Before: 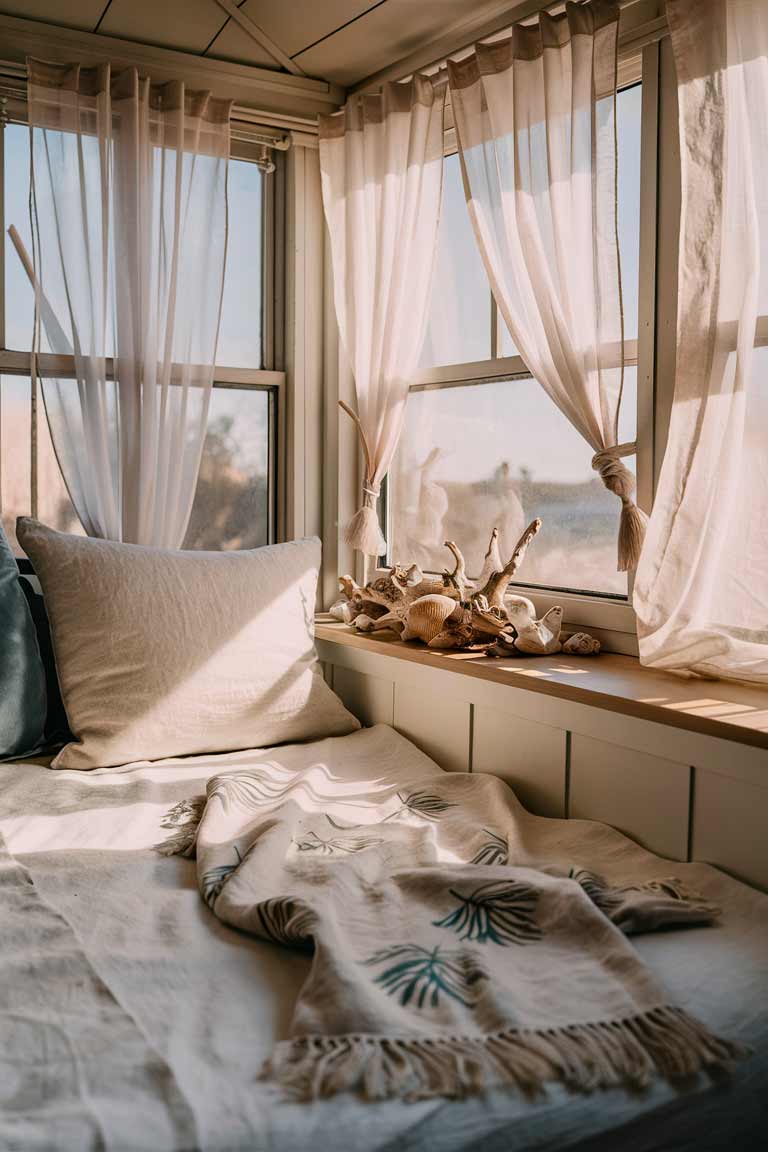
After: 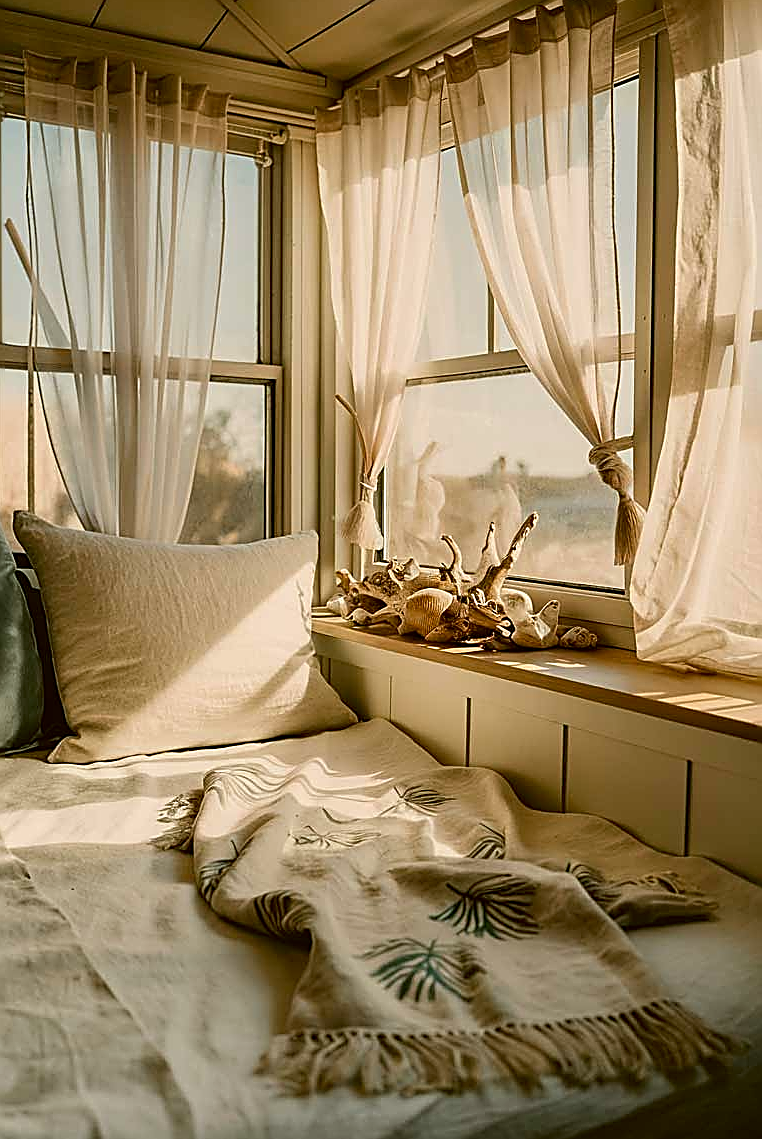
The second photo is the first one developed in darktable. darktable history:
color correction: highlights a* -1.52, highlights b* 10.35, shadows a* 0.926, shadows b* 19.68
sharpen: radius 1.723, amount 1.294
crop: left 0.49%, top 0.549%, right 0.169%, bottom 0.516%
